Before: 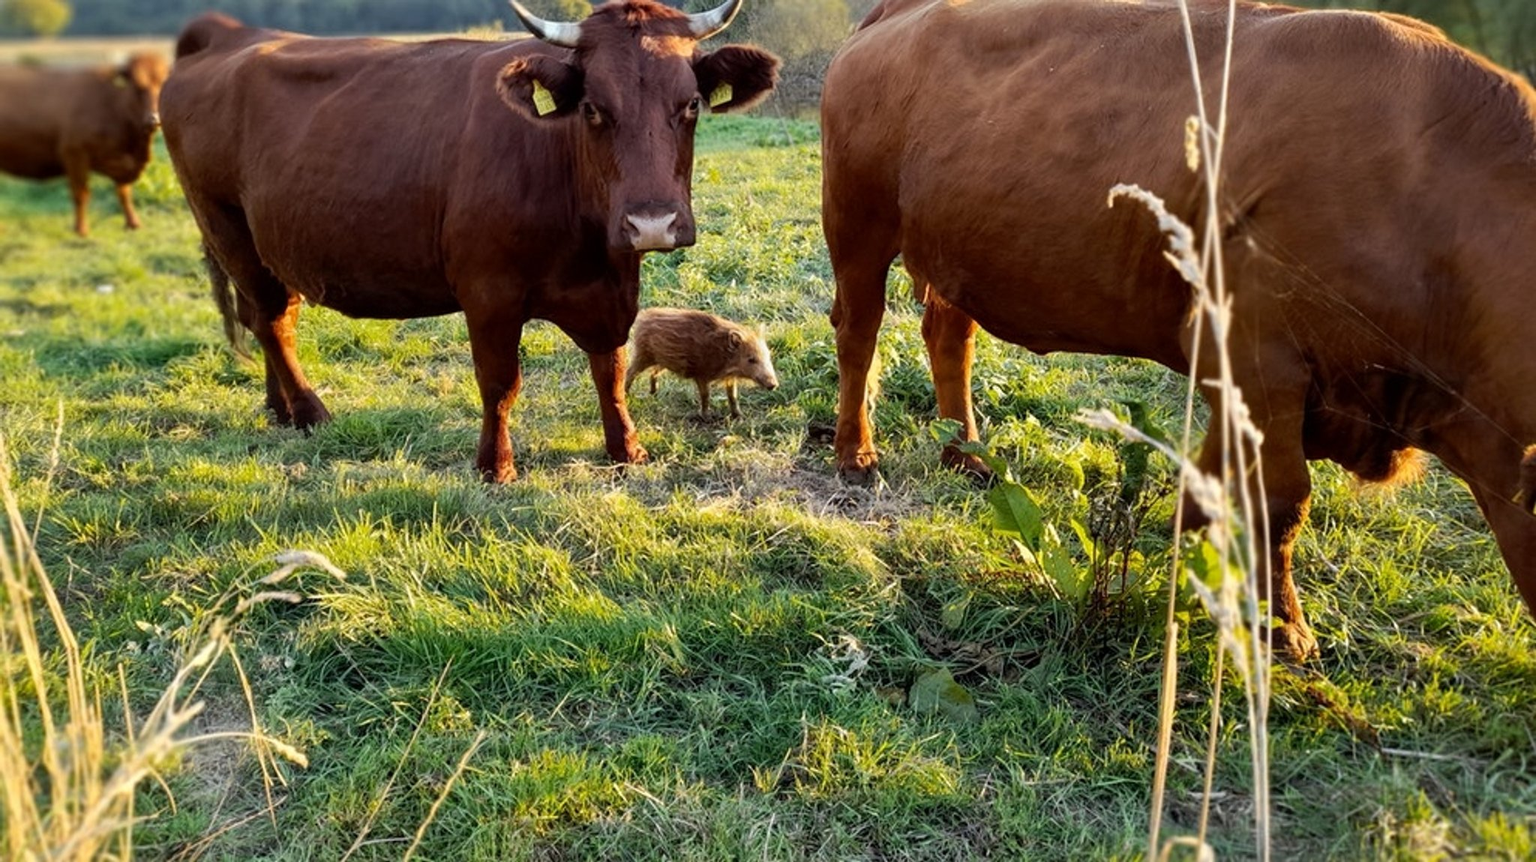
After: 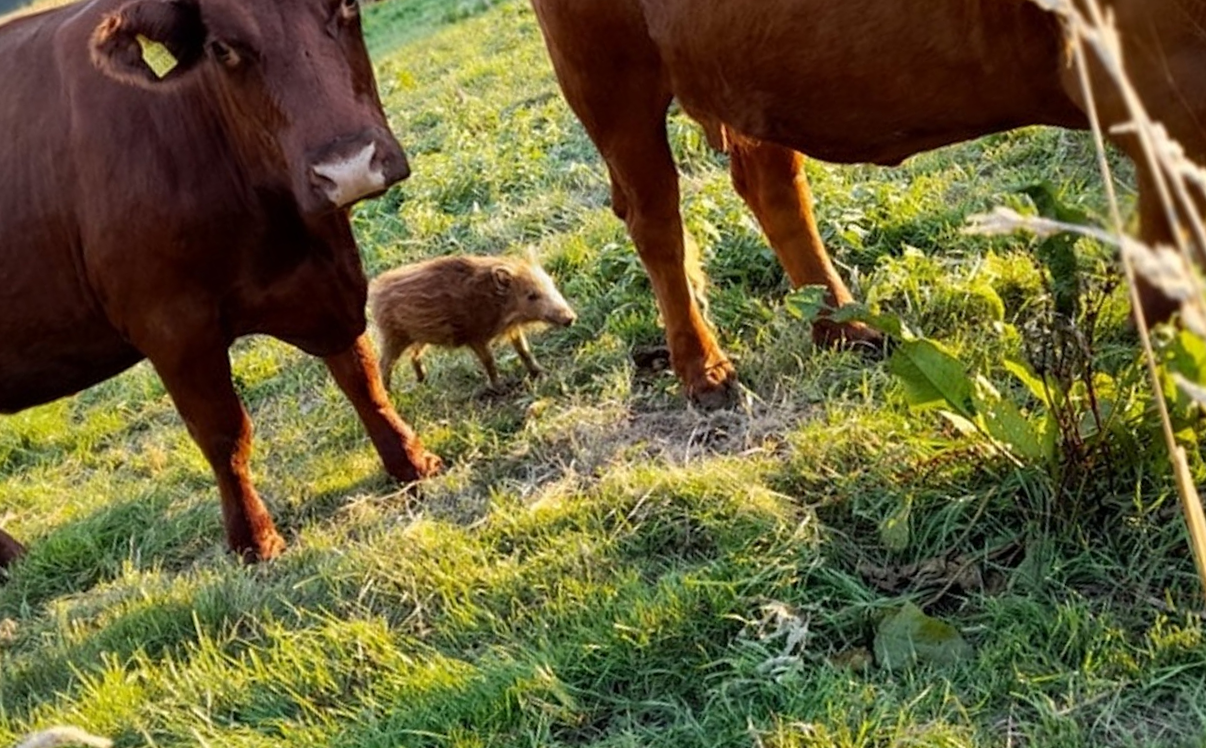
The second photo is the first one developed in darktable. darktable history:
crop and rotate: angle 18.73°, left 6.783%, right 3.716%, bottom 1.122%
